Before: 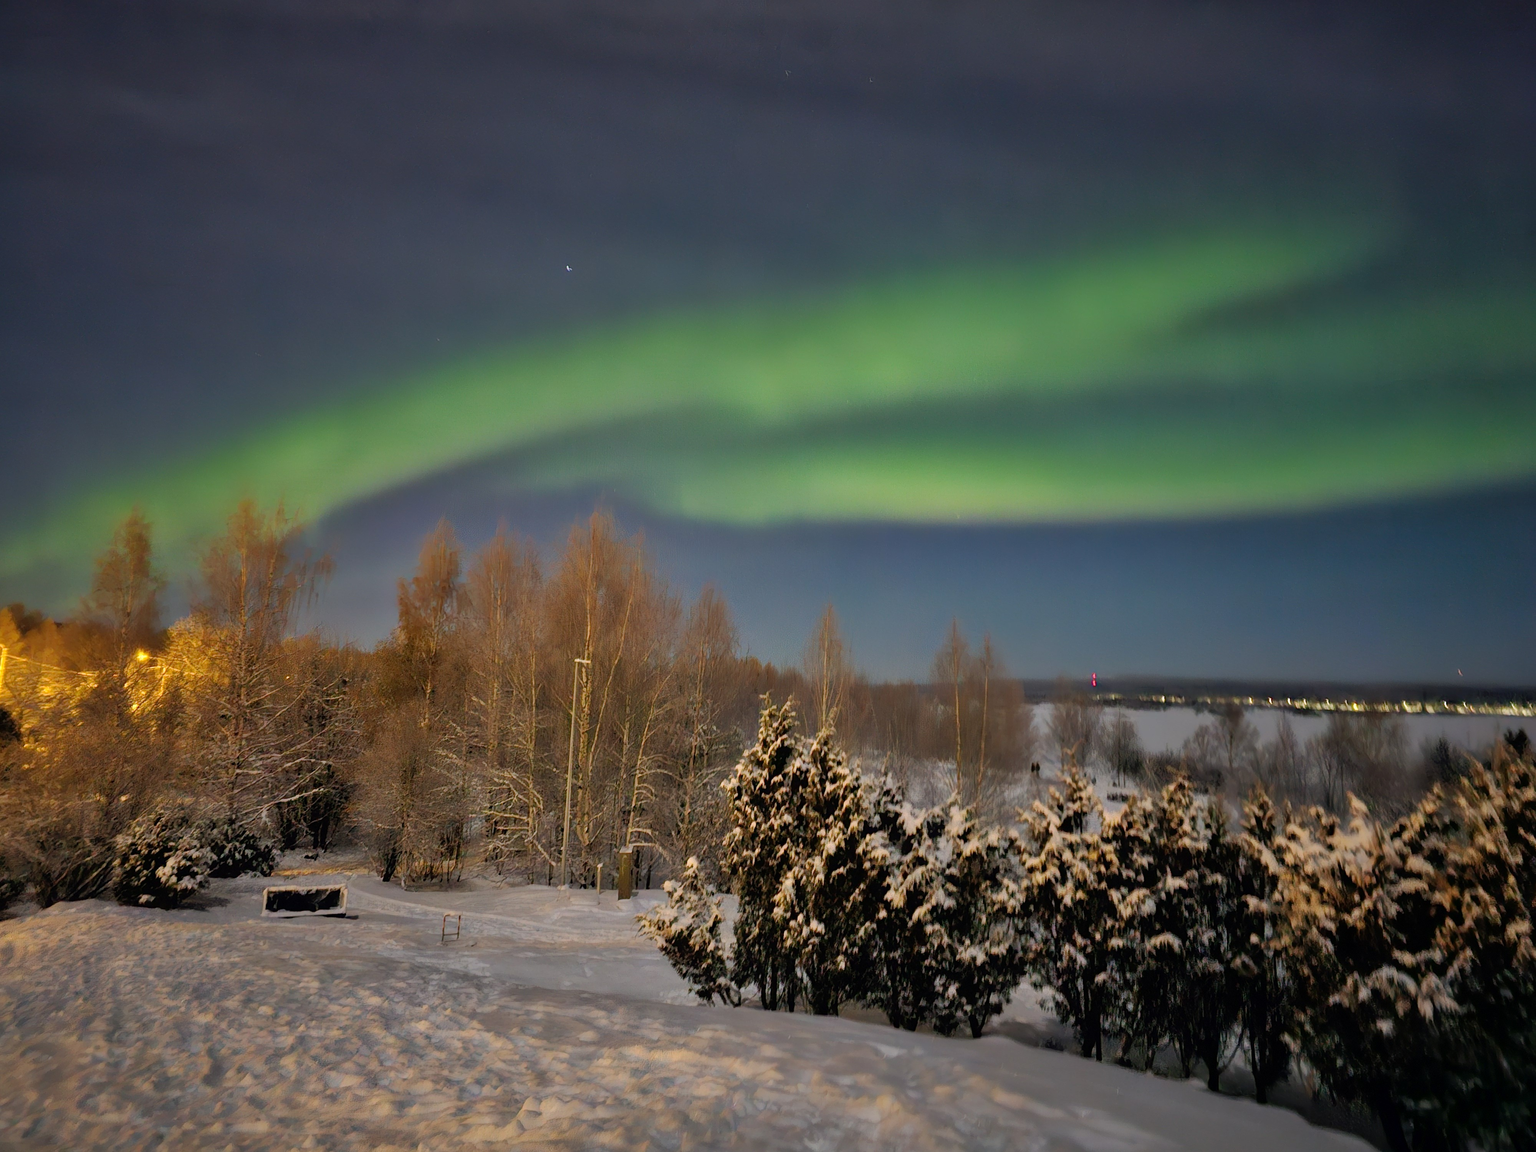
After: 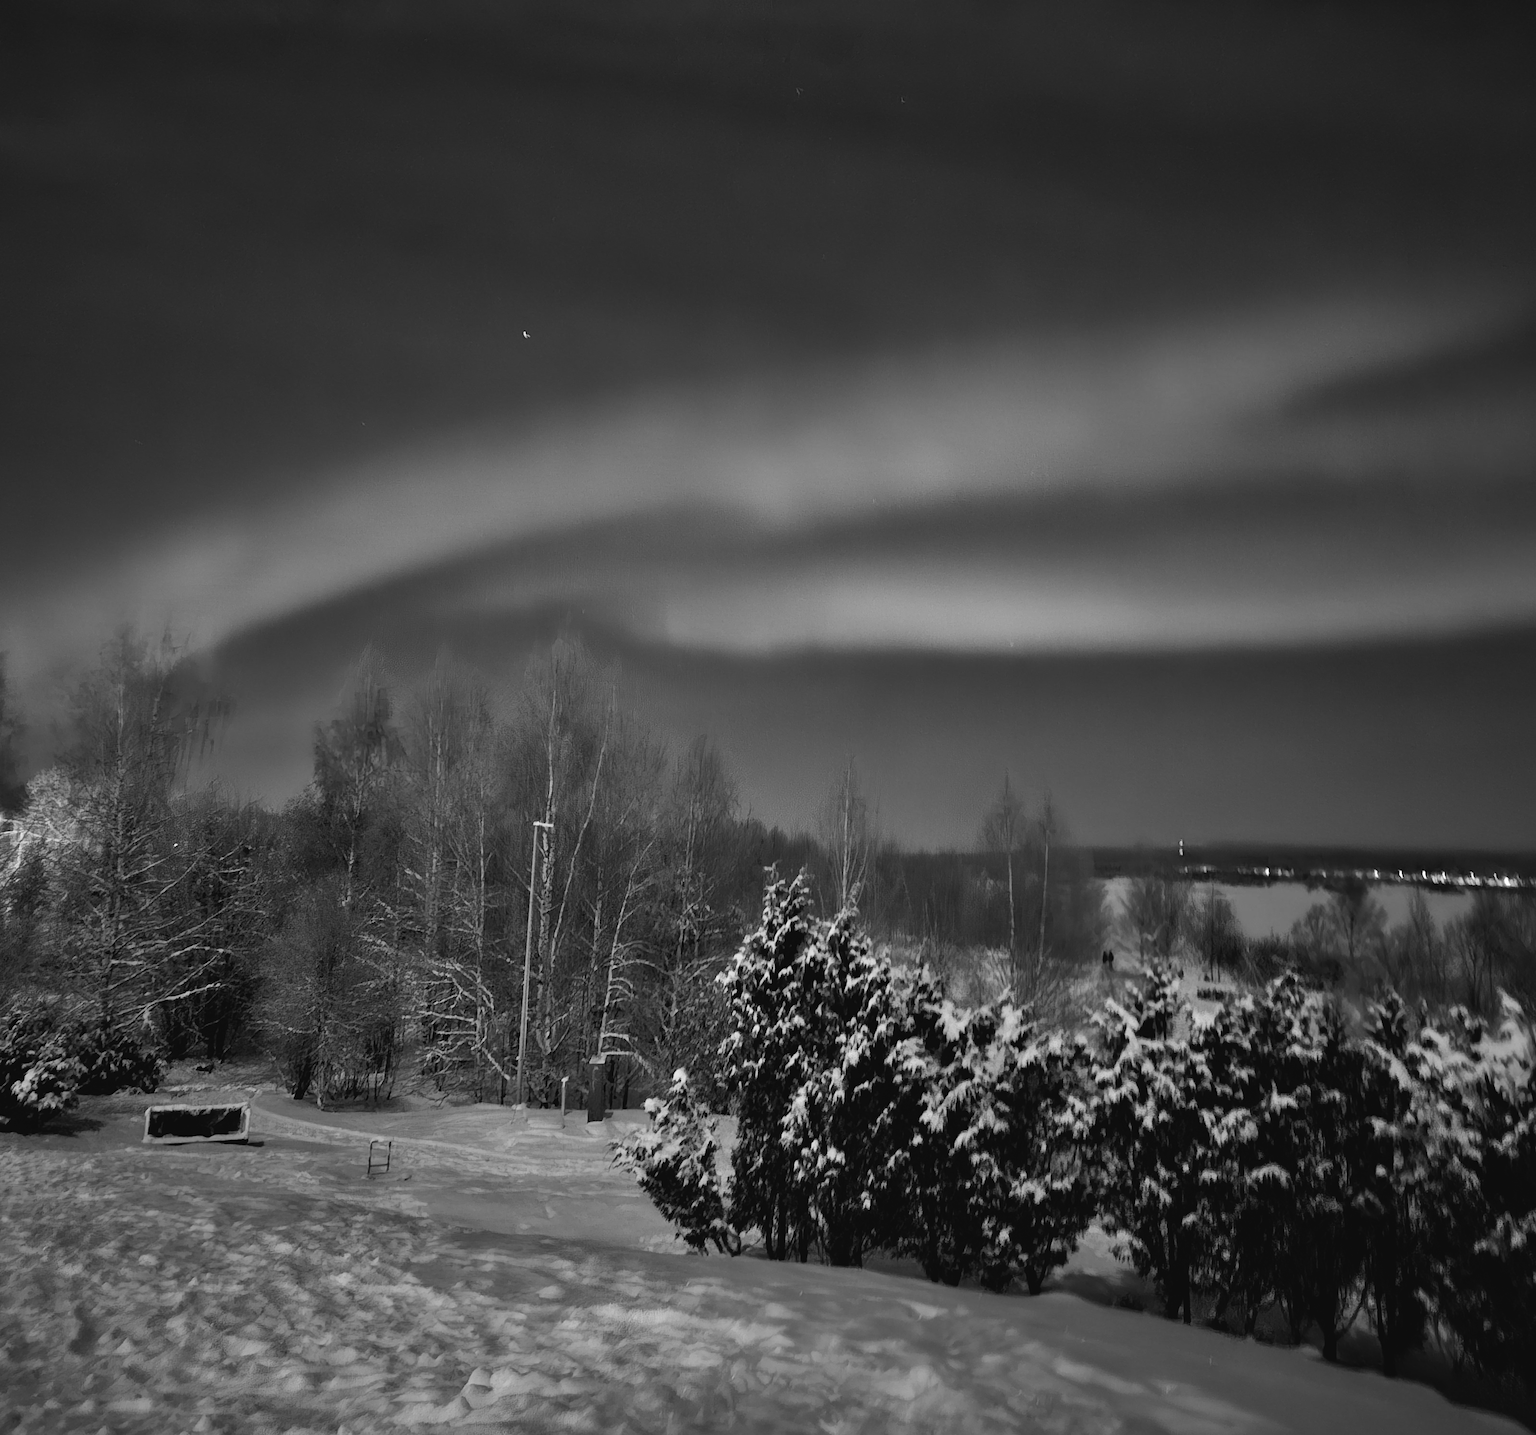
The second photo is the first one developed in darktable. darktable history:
color balance: lift [1.016, 0.983, 1, 1.017], gamma [0.78, 1.018, 1.043, 0.957], gain [0.786, 1.063, 0.937, 1.017], input saturation 118.26%, contrast 13.43%, contrast fulcrum 21.62%, output saturation 82.76%
crop and rotate: left 9.597%, right 10.195%
color zones: curves: ch1 [(0.113, 0.438) (0.75, 0.5)]; ch2 [(0.12, 0.526) (0.75, 0.5)]
monochrome: size 1
contrast brightness saturation: contrast 0.2, brightness 0.15, saturation 0.14
exposure: black level correction 0.007, exposure 0.159 EV, compensate highlight preservation false
